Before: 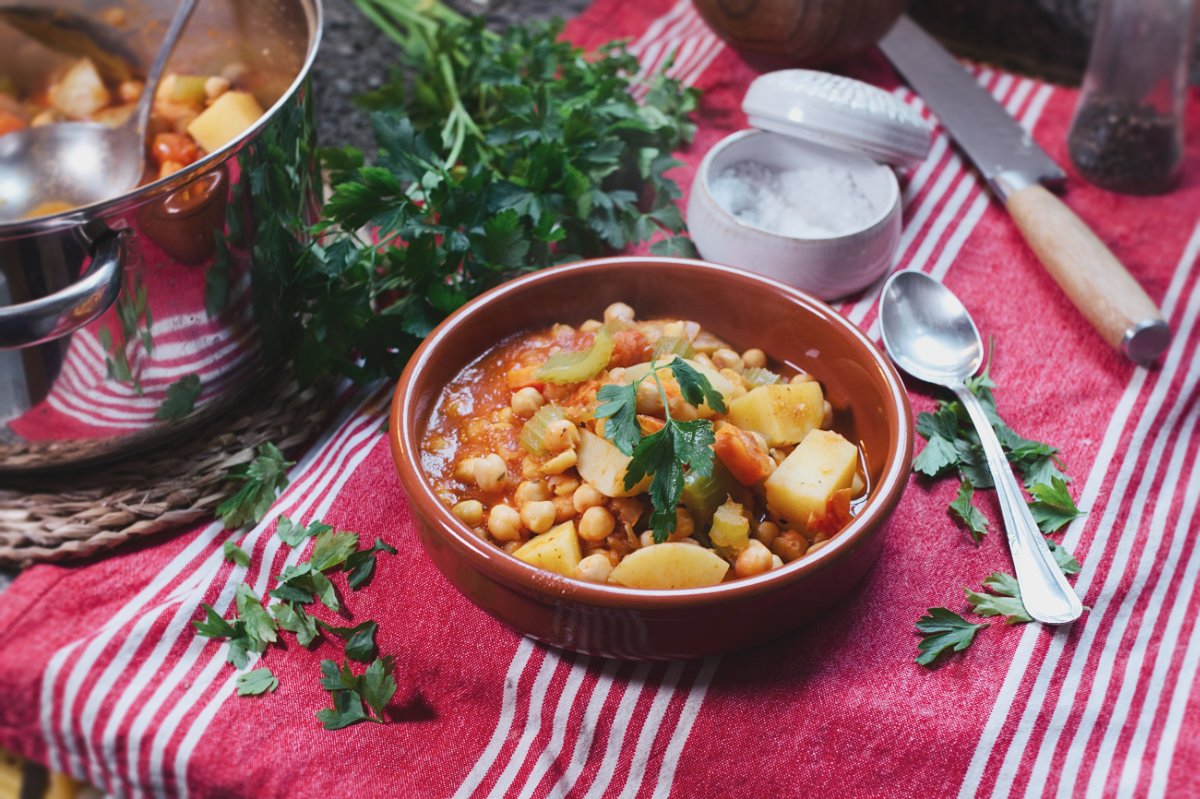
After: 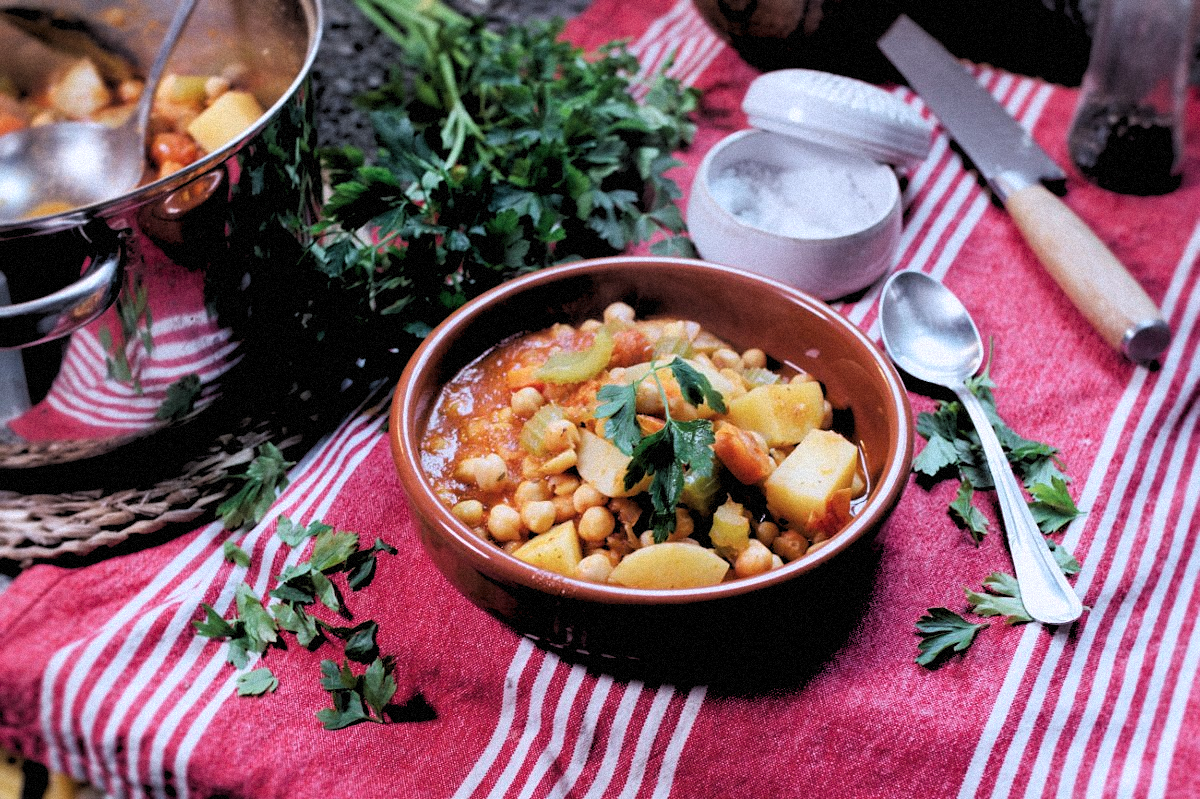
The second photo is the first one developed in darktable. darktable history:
grain: mid-tones bias 0%
color calibration: illuminant as shot in camera, x 0.358, y 0.373, temperature 4628.91 K
rgb levels: levels [[0.029, 0.461, 0.922], [0, 0.5, 1], [0, 0.5, 1]]
